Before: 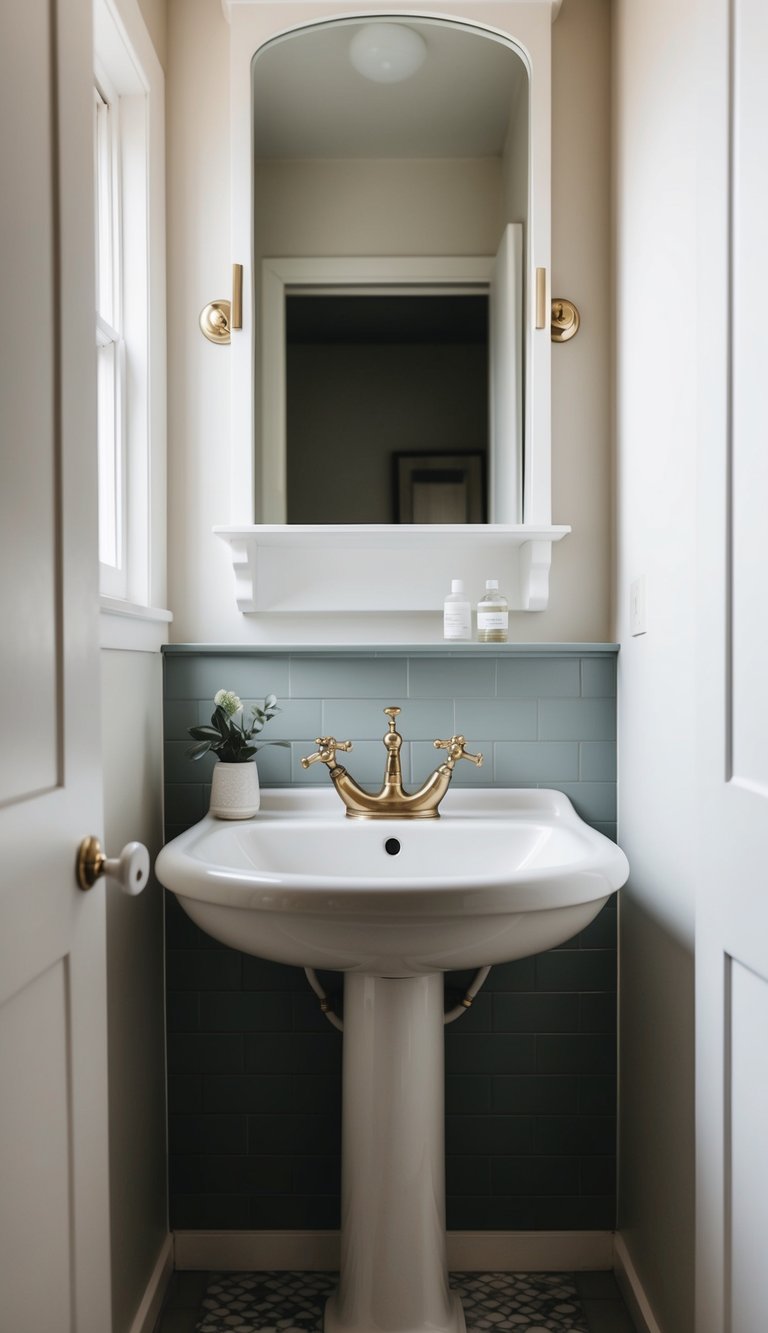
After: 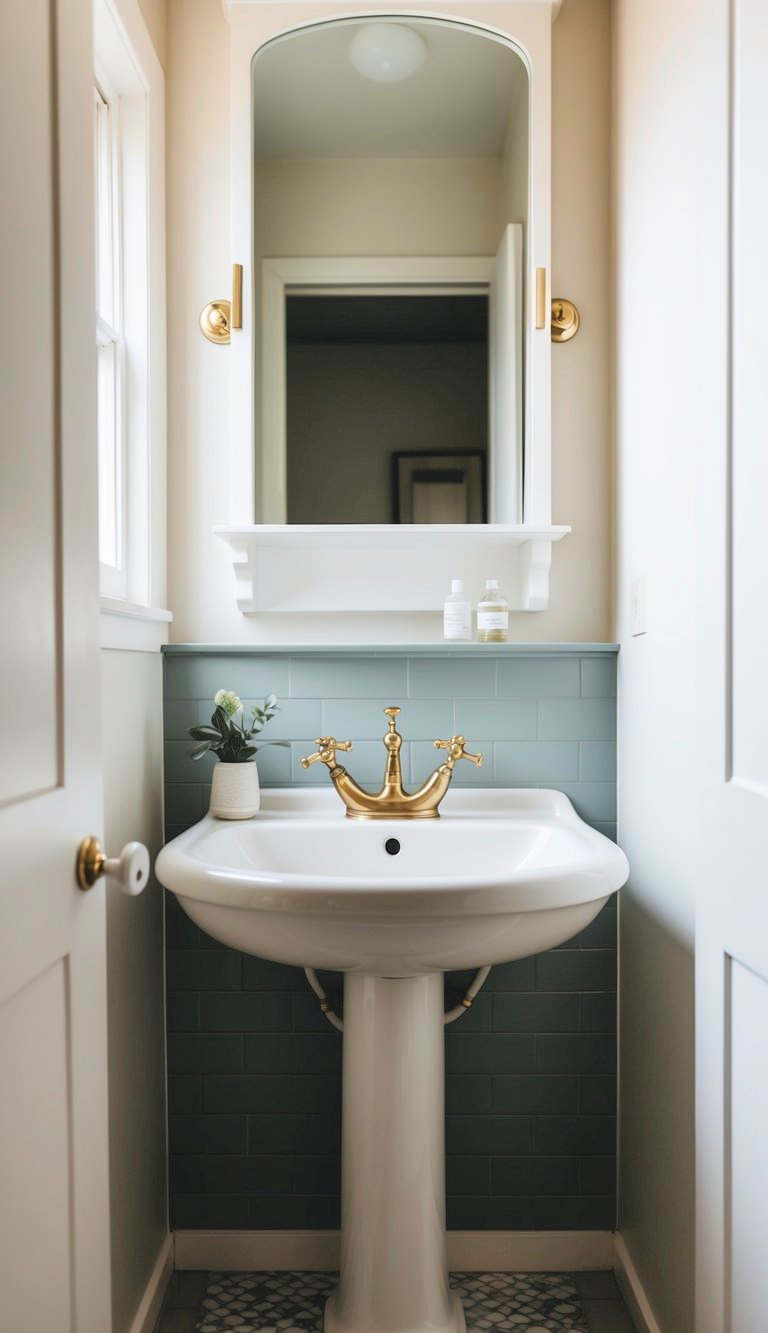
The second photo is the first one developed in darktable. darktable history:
contrast brightness saturation: contrast 0.067, brightness 0.179, saturation 0.399
